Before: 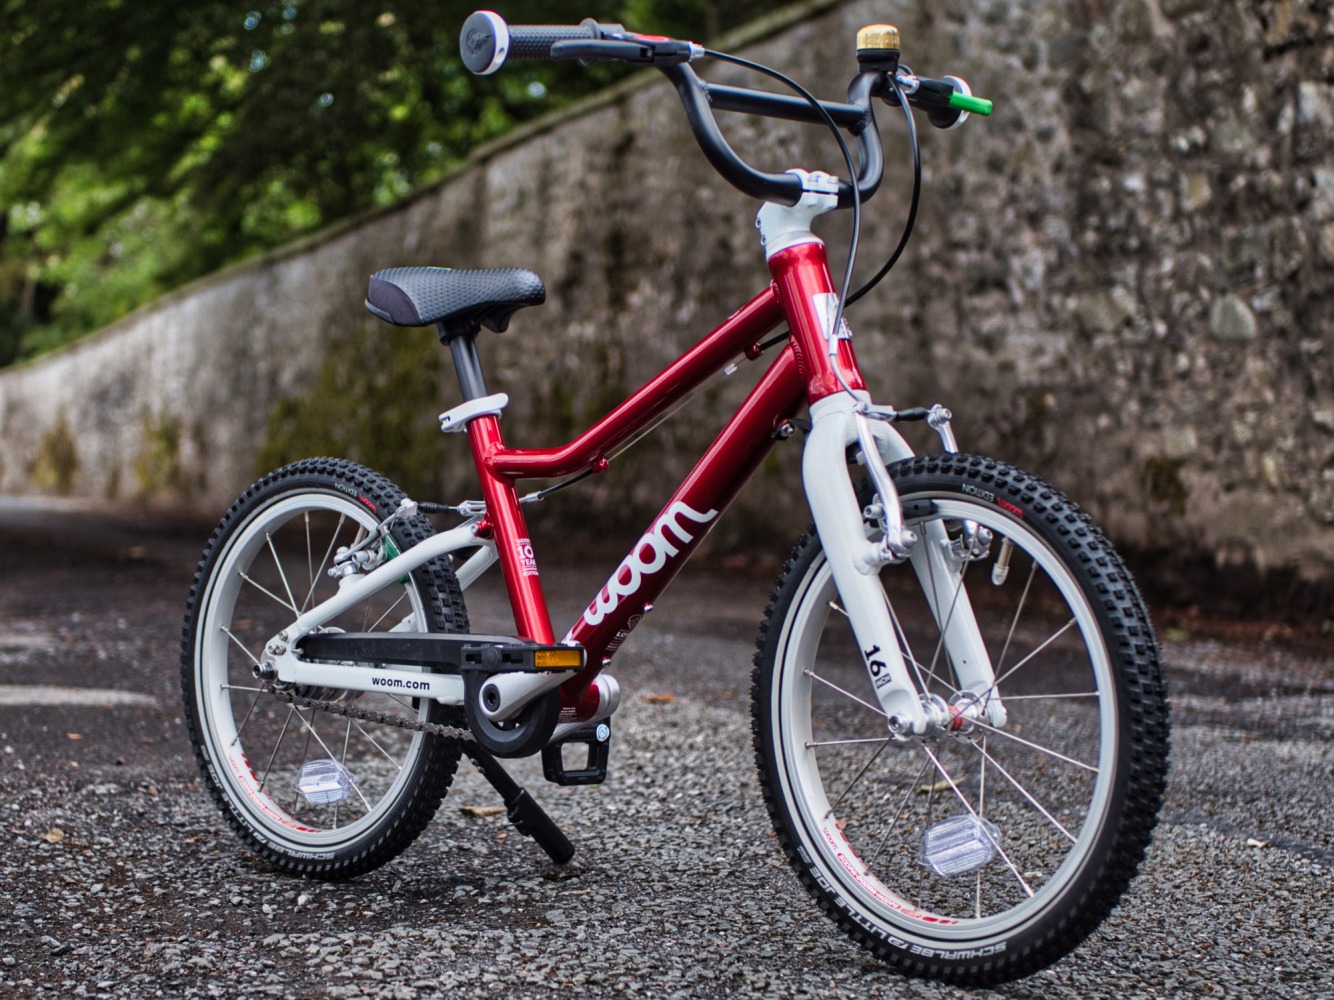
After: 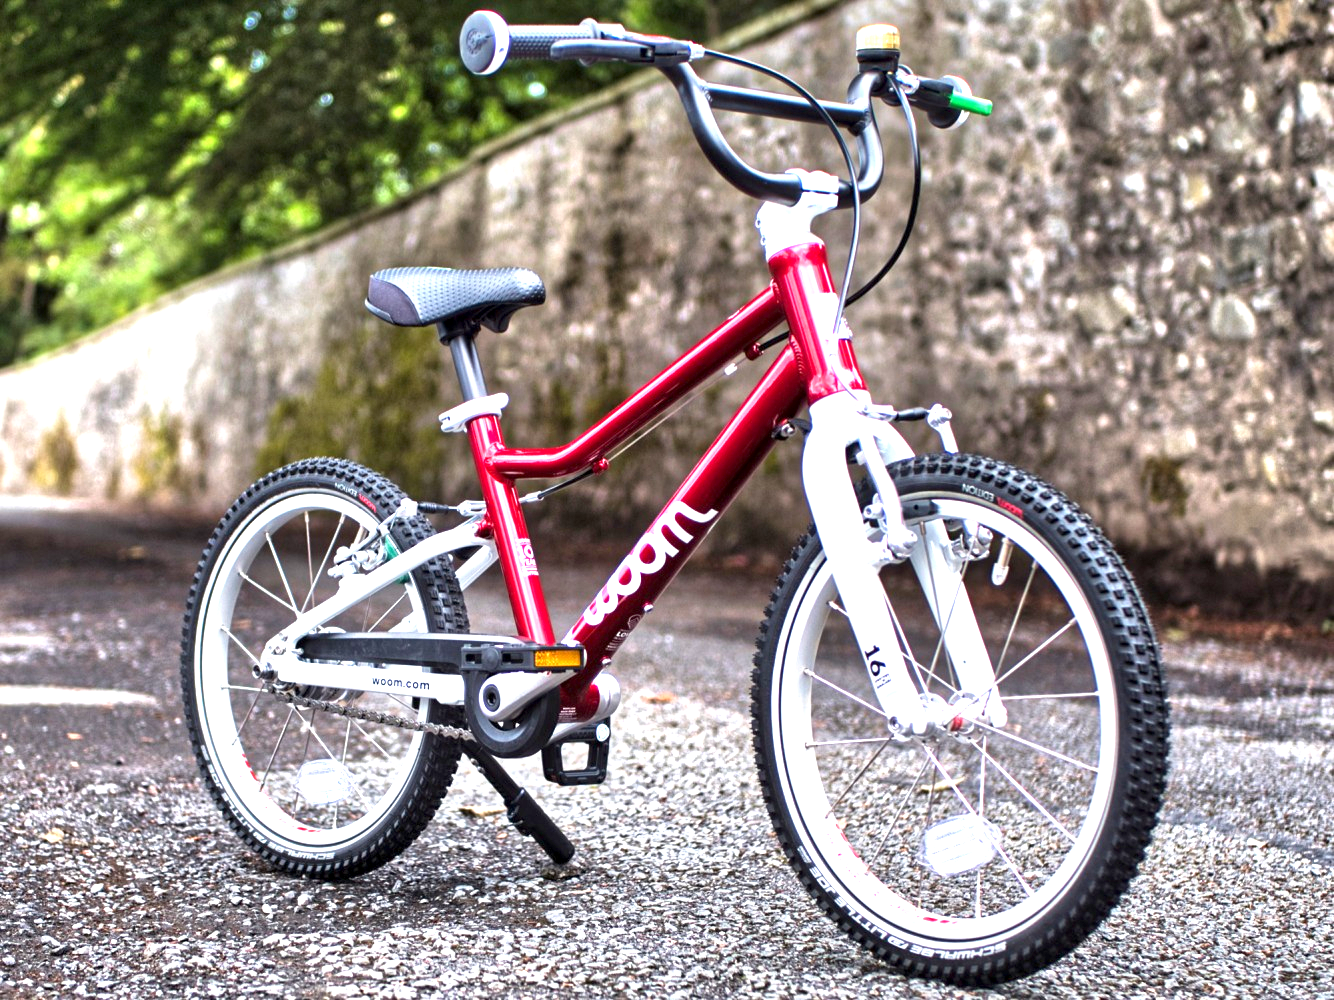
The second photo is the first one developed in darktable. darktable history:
tone equalizer: mask exposure compensation -0.501 EV
exposure: black level correction 0.001, exposure 1.833 EV, compensate highlight preservation false
